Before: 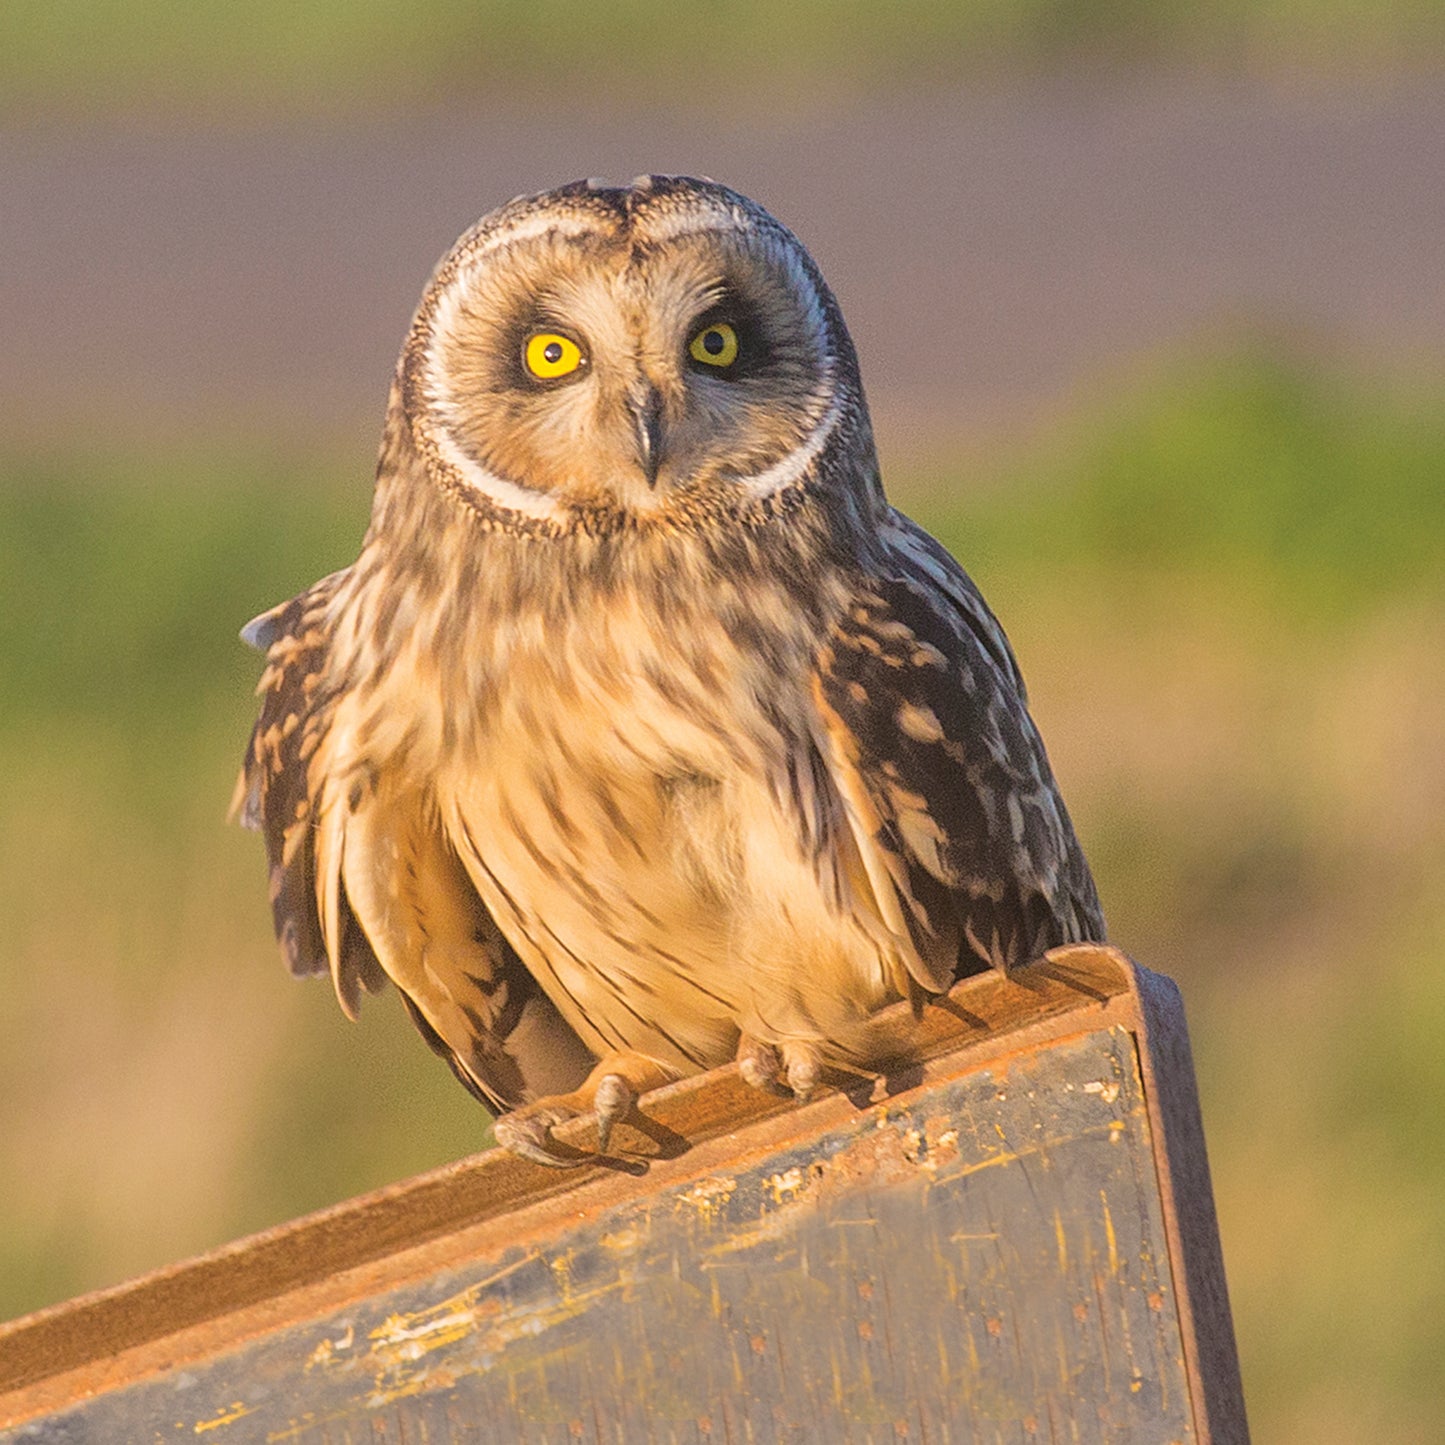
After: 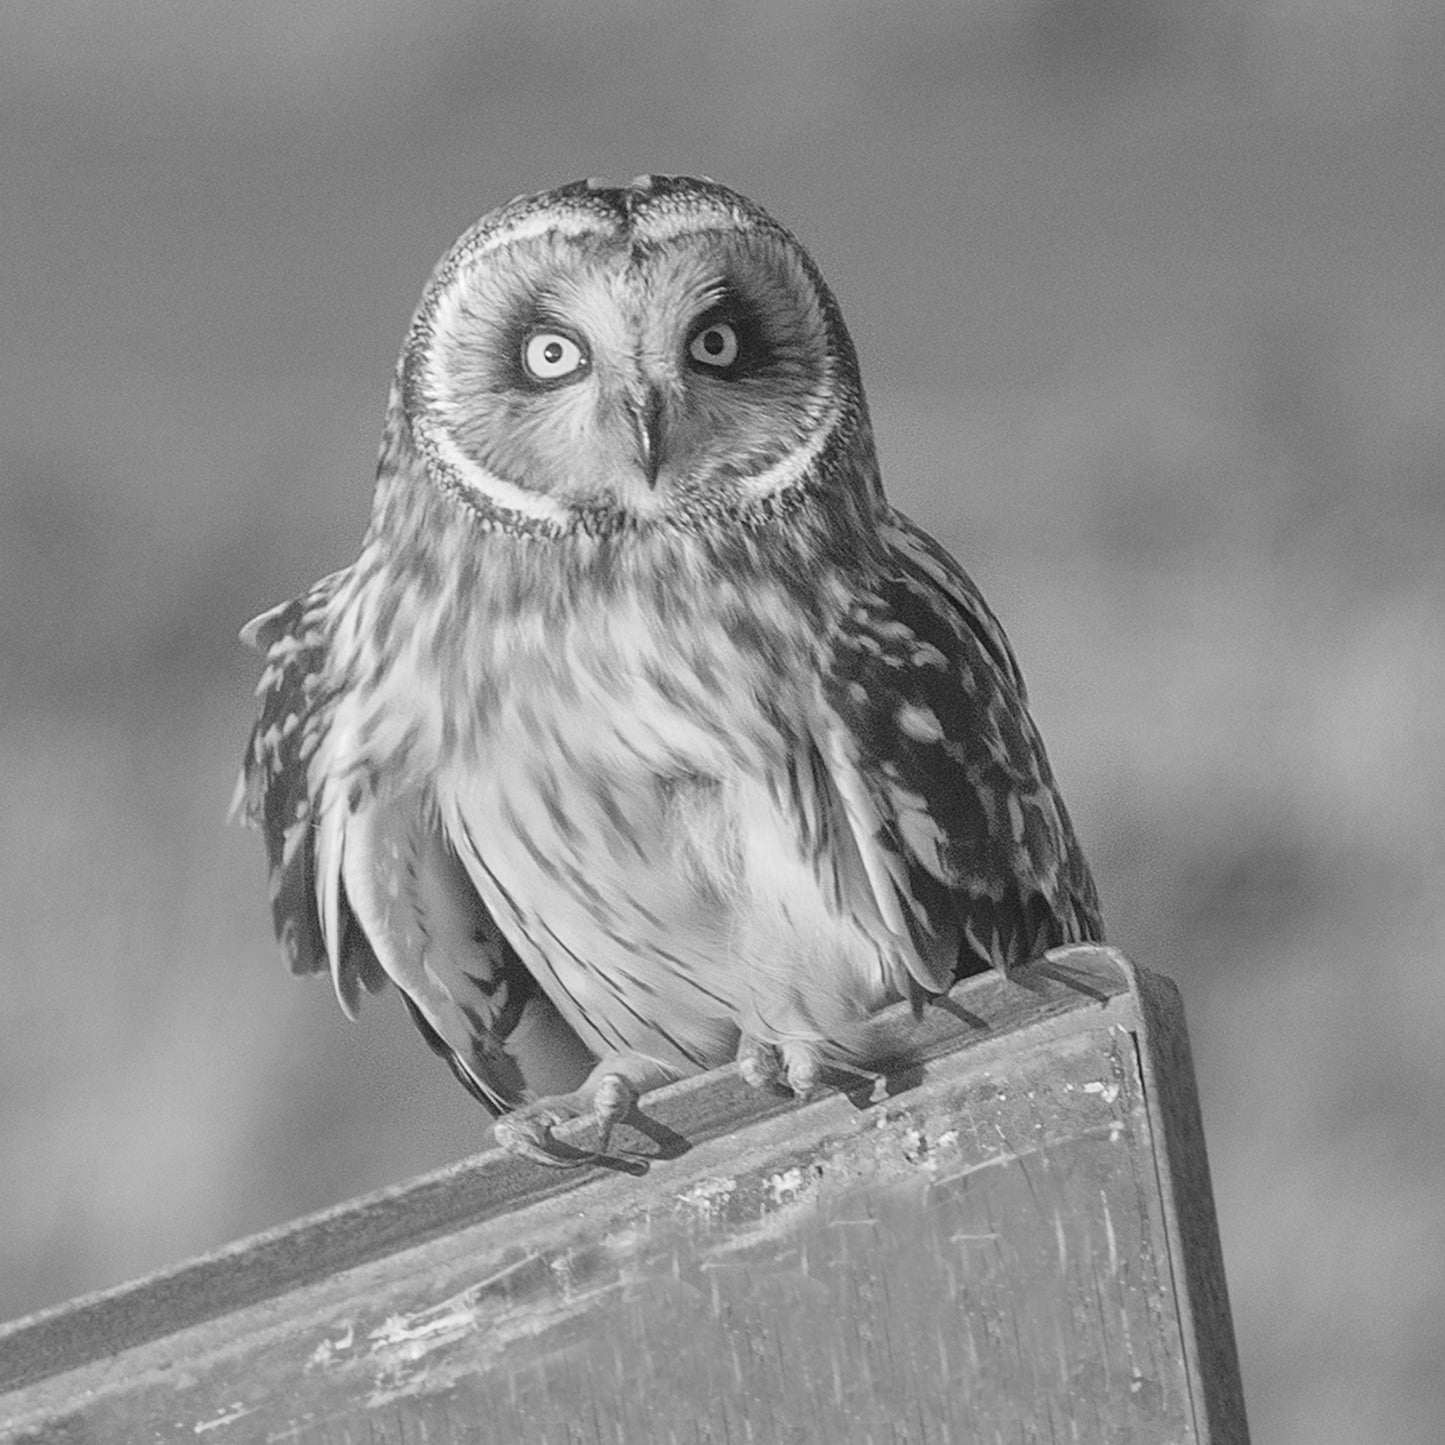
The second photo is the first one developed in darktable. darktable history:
color contrast: green-magenta contrast 0, blue-yellow contrast 0
color correction: highlights a* 5.81, highlights b* 4.84
